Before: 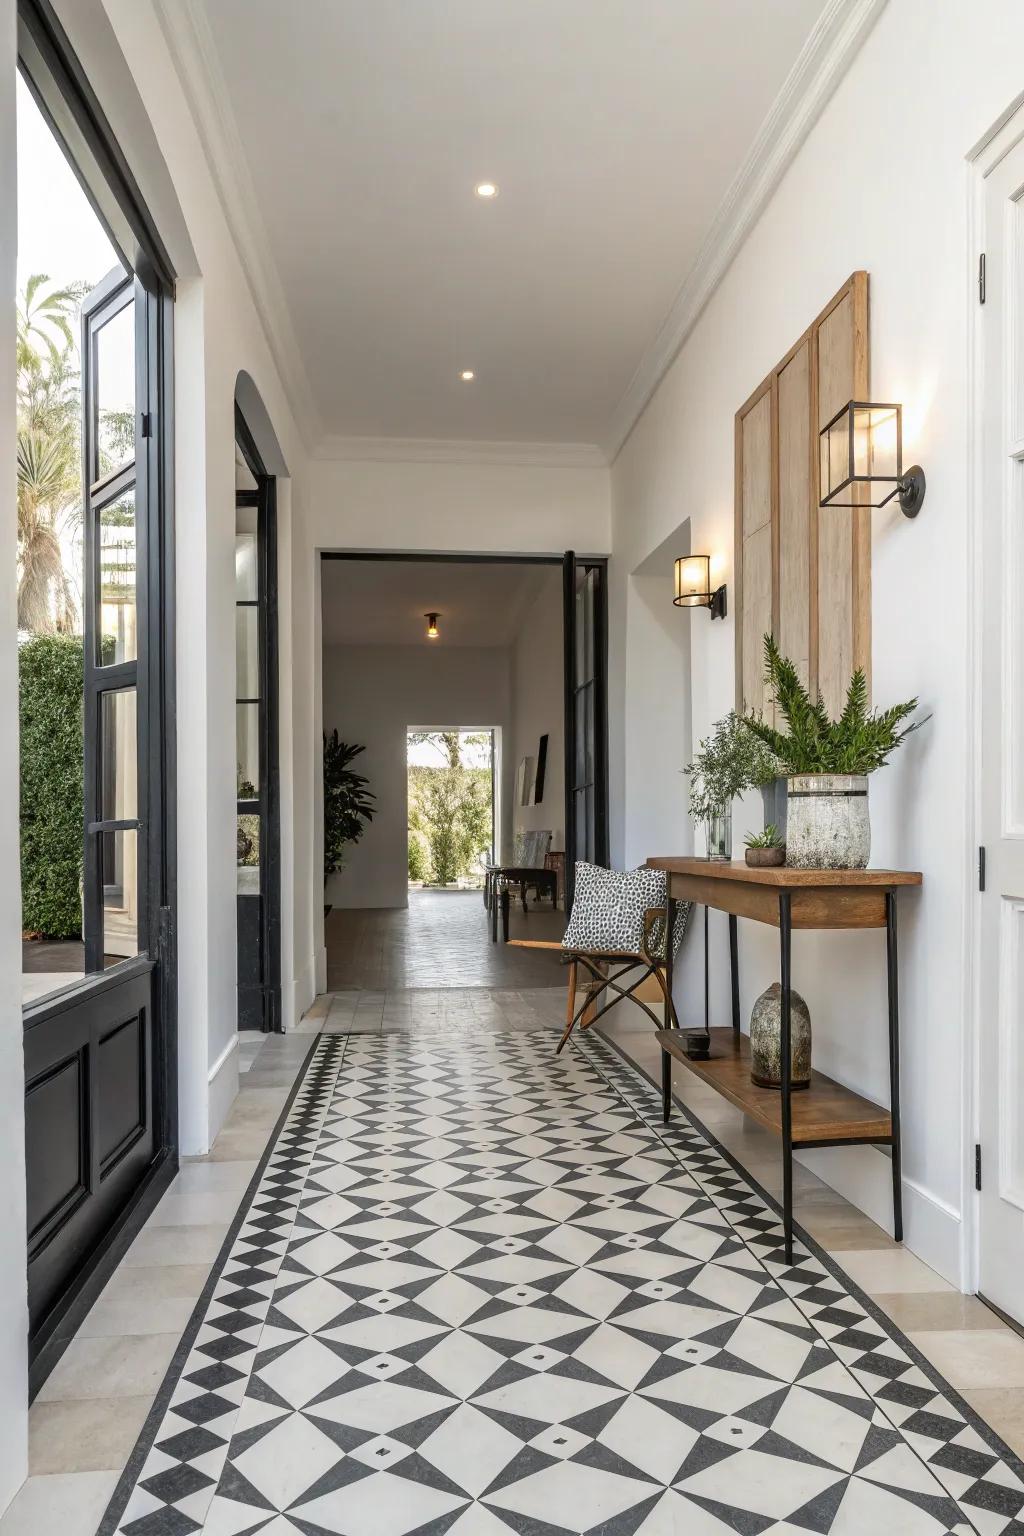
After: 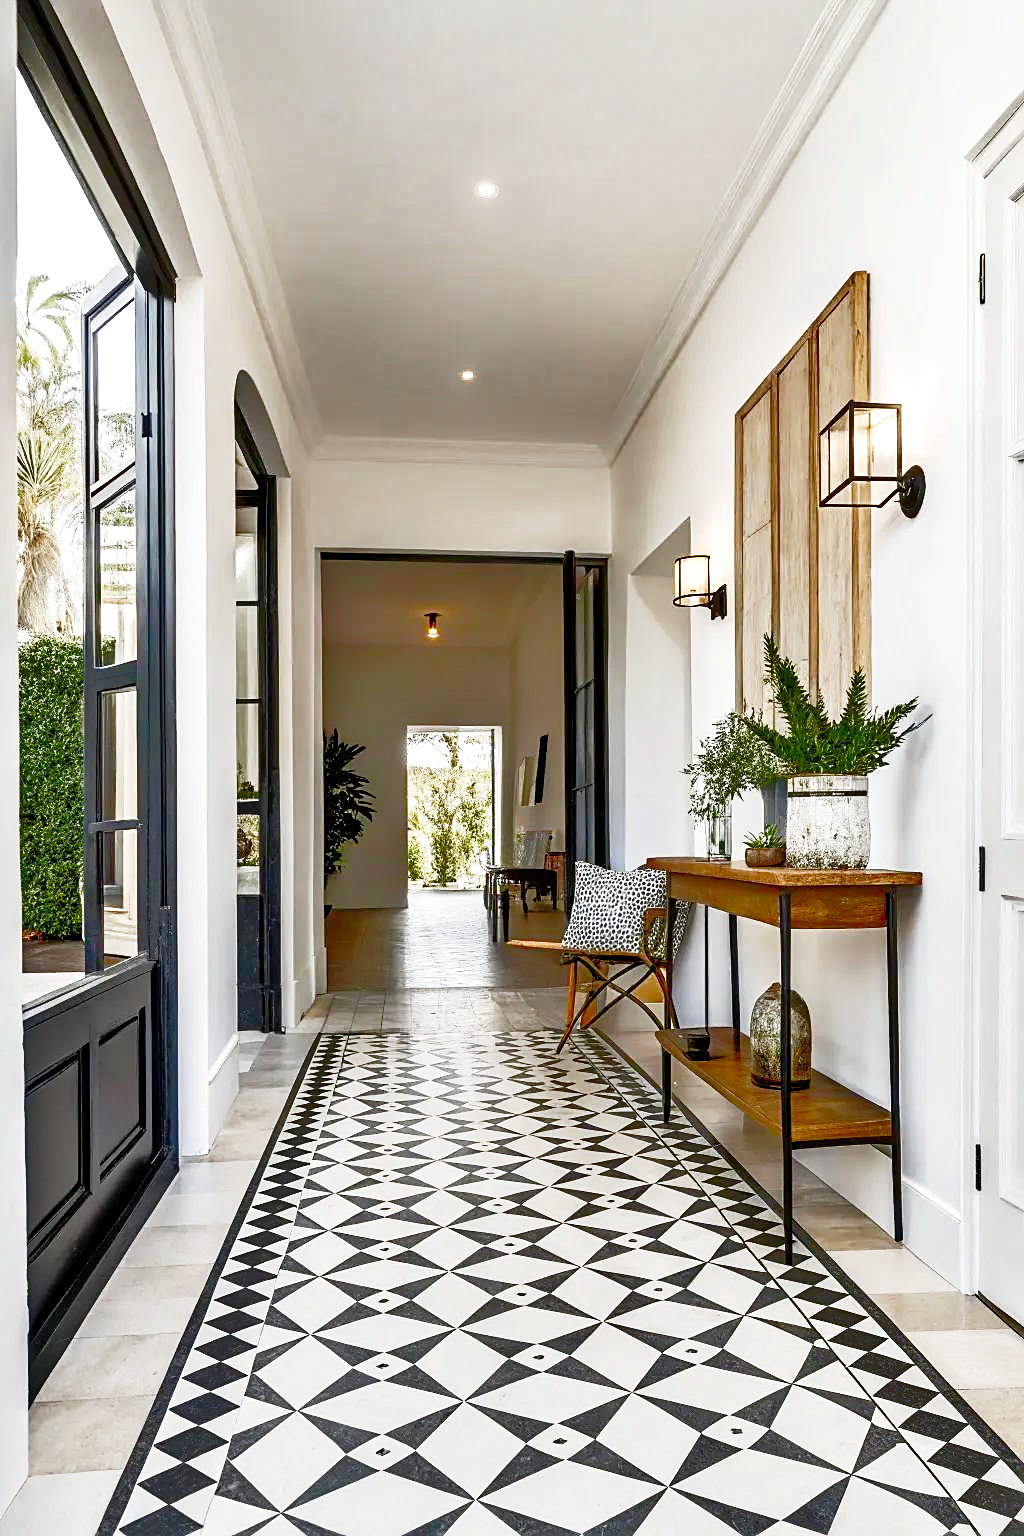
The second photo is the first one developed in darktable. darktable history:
shadows and highlights: low approximation 0.01, soften with gaussian
sharpen: on, module defaults
contrast brightness saturation: brightness -0.216, saturation 0.082
color balance rgb: highlights gain › luminance 10.35%, linear chroma grading › global chroma 15.447%, perceptual saturation grading › global saturation 20%, perceptual saturation grading › highlights -50.53%, perceptual saturation grading › shadows 30.236%
base curve: curves: ch0 [(0, 0) (0.028, 0.03) (0.121, 0.232) (0.46, 0.748) (0.859, 0.968) (1, 1)], exposure shift 0.57, preserve colors none
tone equalizer: -8 EV -0.523 EV, -7 EV -0.345 EV, -6 EV -0.111 EV, -5 EV 0.408 EV, -4 EV 0.977 EV, -3 EV 0.775 EV, -2 EV -0.006 EV, -1 EV 0.128 EV, +0 EV -0.031 EV
